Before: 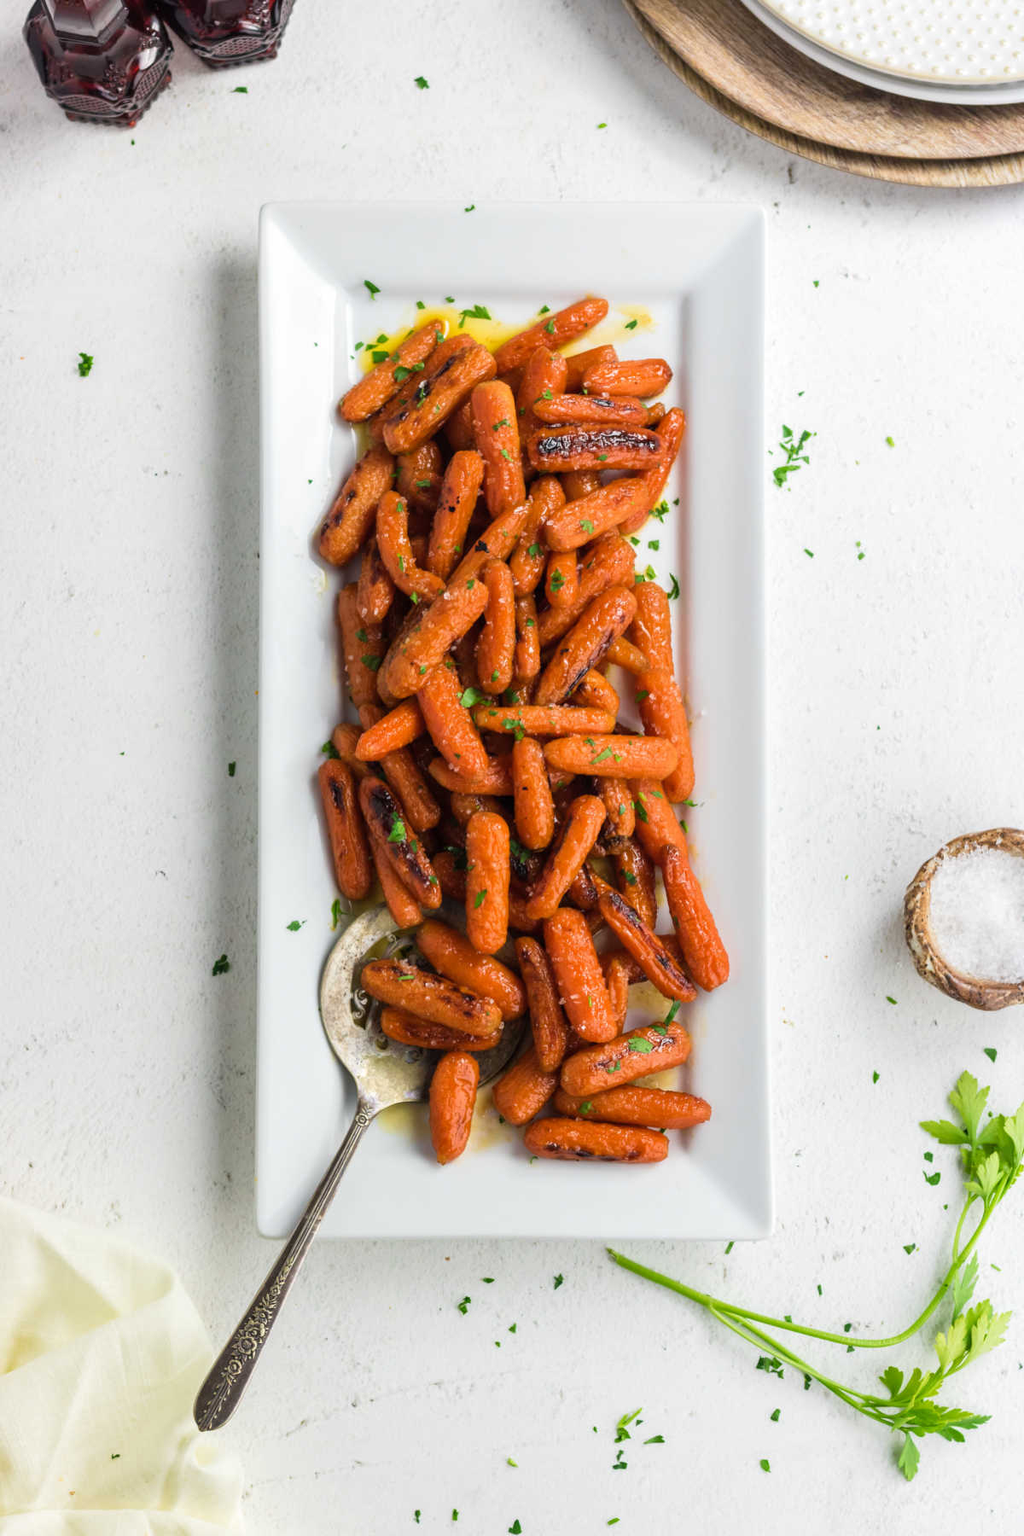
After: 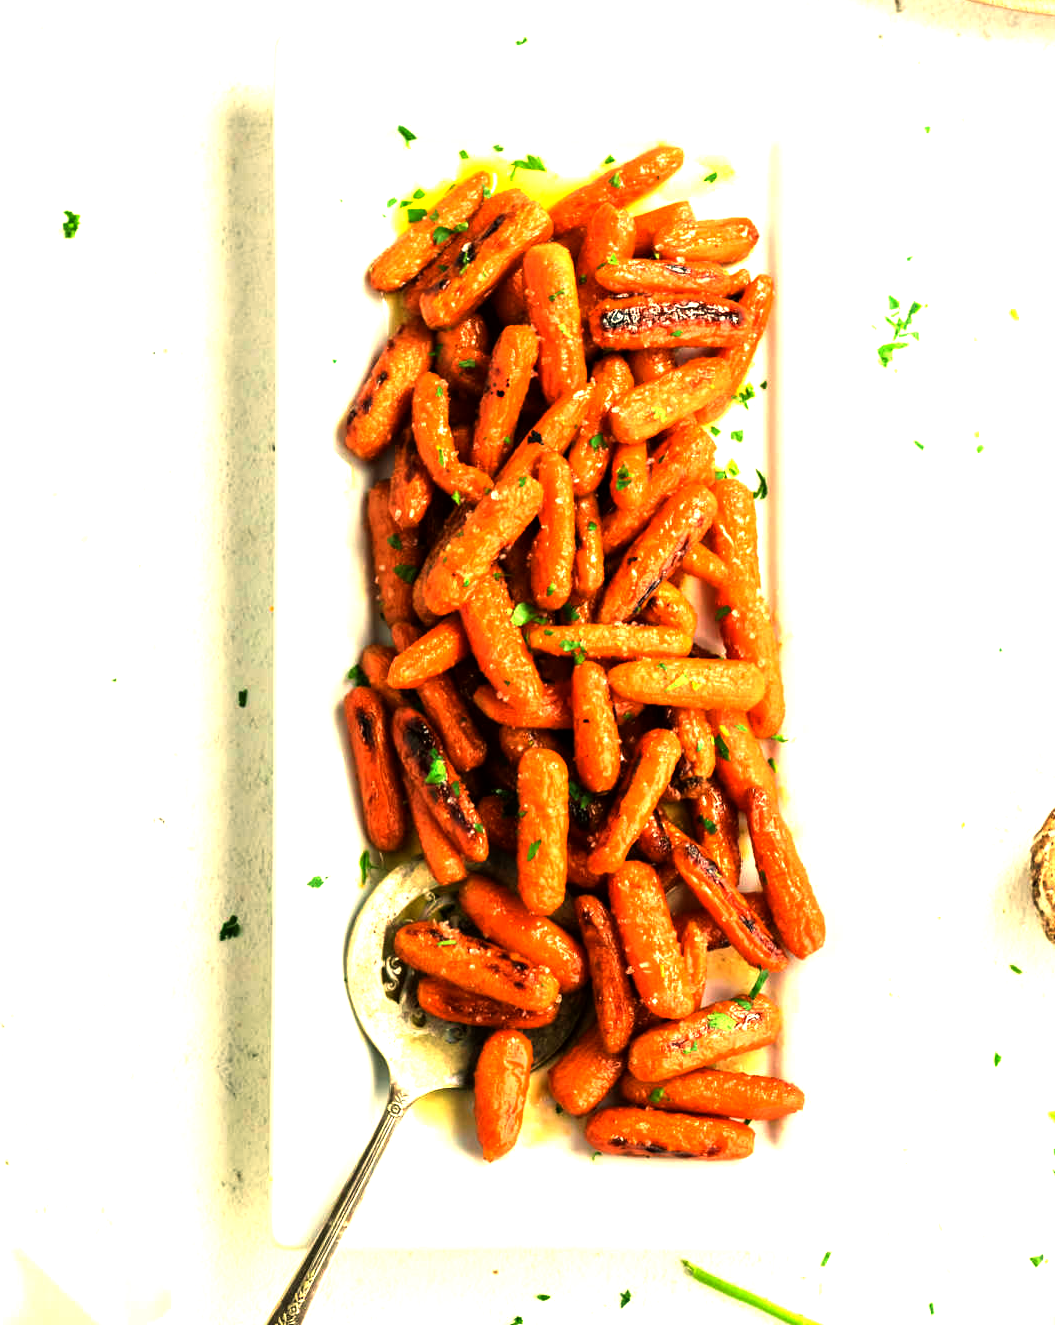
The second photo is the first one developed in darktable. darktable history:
crop and rotate: left 2.425%, top 11.305%, right 9.6%, bottom 15.08%
contrast equalizer: y [[0.5 ×6], [0.5 ×6], [0.5, 0.5, 0.501, 0.545, 0.707, 0.863], [0 ×6], [0 ×6]]
color balance: mode lift, gamma, gain (sRGB), lift [1.014, 0.966, 0.918, 0.87], gamma [0.86, 0.734, 0.918, 0.976], gain [1.063, 1.13, 1.063, 0.86]
exposure: black level correction 0, exposure 1 EV, compensate exposure bias true, compensate highlight preservation false
